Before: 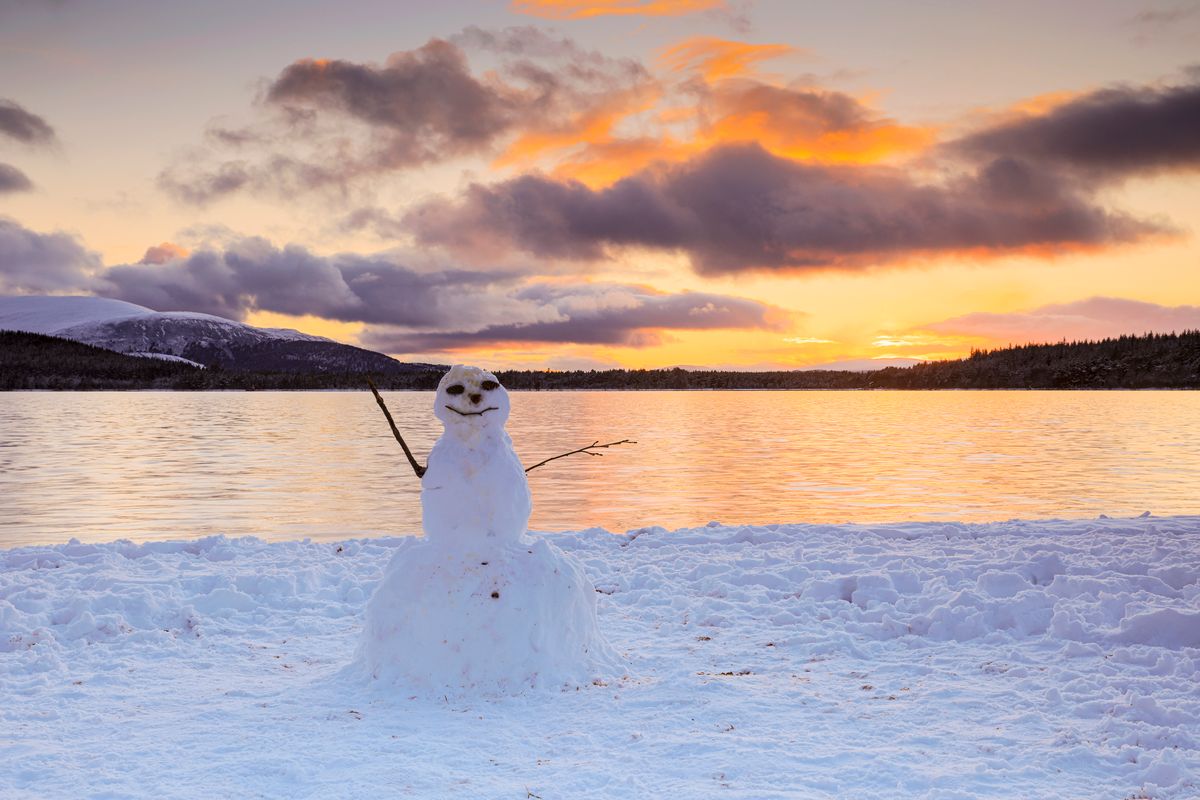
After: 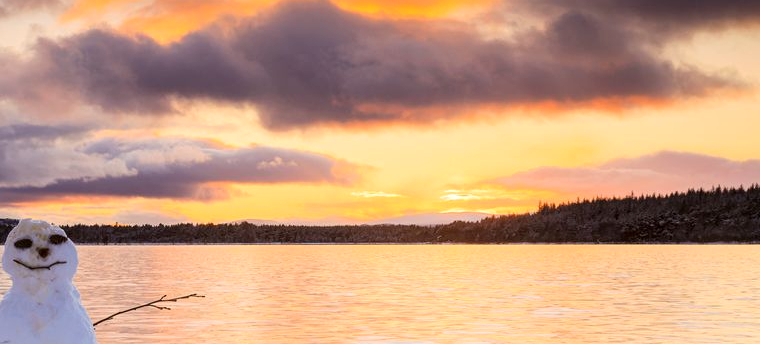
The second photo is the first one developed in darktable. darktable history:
local contrast: mode bilateral grid, contrast 20, coarseness 49, detail 132%, midtone range 0.2
crop: left 36.015%, top 18.265%, right 0.623%, bottom 38.687%
shadows and highlights: shadows -22.56, highlights 46.22, soften with gaussian
